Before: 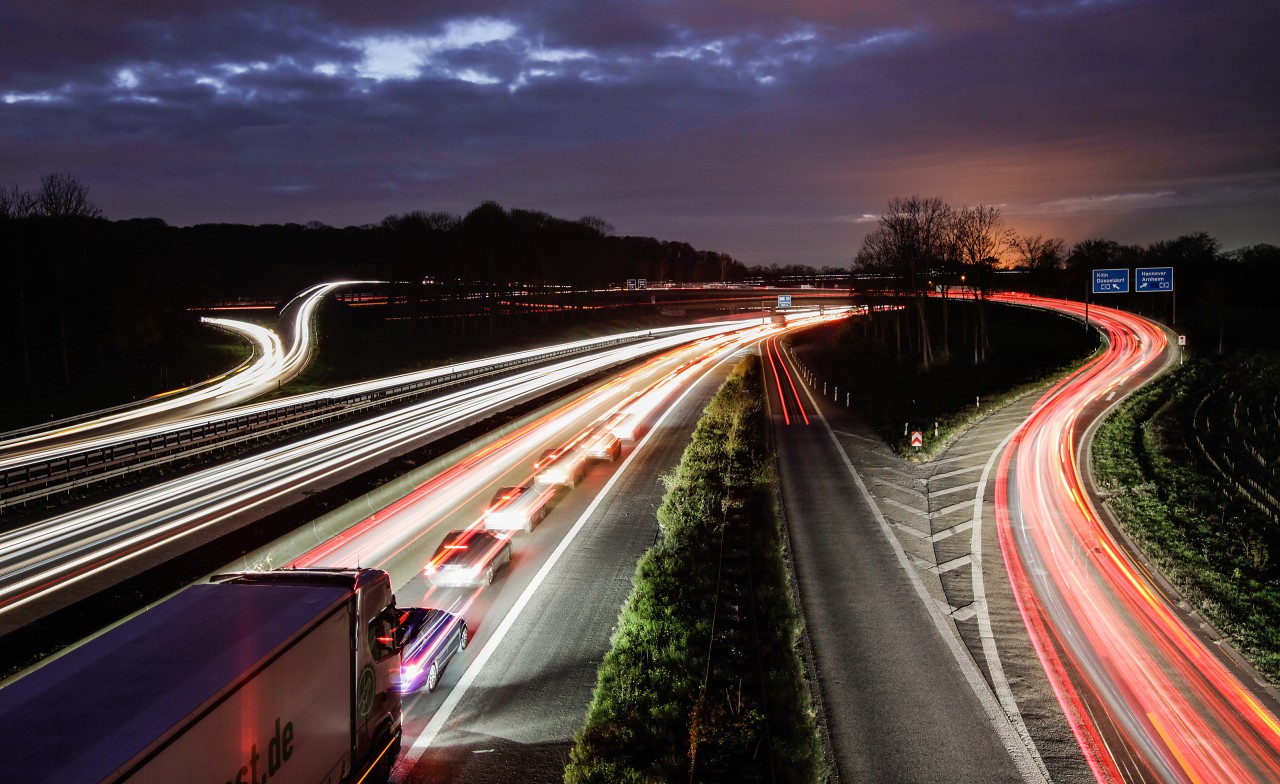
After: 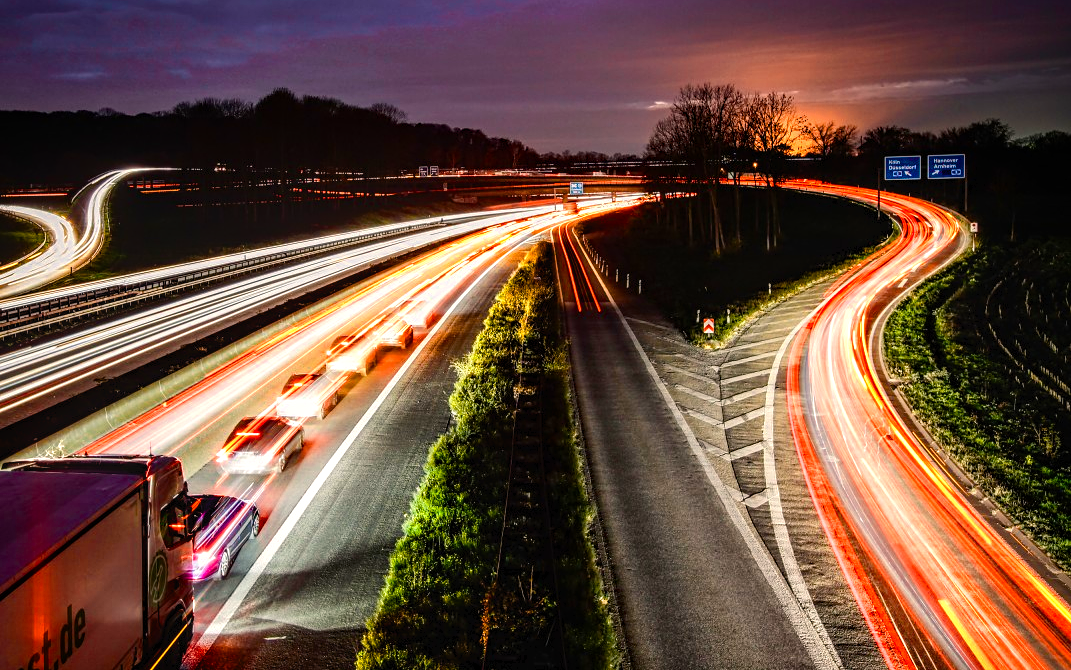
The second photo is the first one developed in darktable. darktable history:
local contrast: on, module defaults
contrast brightness saturation: brightness 0.086, saturation 0.192
contrast equalizer: octaves 7, y [[0.502, 0.505, 0.512, 0.529, 0.564, 0.588], [0.5 ×6], [0.502, 0.505, 0.512, 0.529, 0.564, 0.588], [0, 0.001, 0.001, 0.004, 0.008, 0.011], [0, 0.001, 0.001, 0.004, 0.008, 0.011]], mix 0.783
color zones: curves: ch0 [(0.018, 0.548) (0.224, 0.64) (0.425, 0.447) (0.675, 0.575) (0.732, 0.579)]; ch1 [(0.066, 0.487) (0.25, 0.5) (0.404, 0.43) (0.75, 0.421) (0.956, 0.421)]; ch2 [(0.044, 0.561) (0.215, 0.465) (0.399, 0.544) (0.465, 0.548) (0.614, 0.447) (0.724, 0.43) (0.882, 0.623) (0.956, 0.632)]
vignetting: fall-off start 89.47%, fall-off radius 43.8%, saturation 0.049, center (-0.03, 0.243), width/height ratio 1.168, unbound false
crop: left 16.274%, top 14.477%
tone curve: curves: ch0 [(0, 0) (0.003, 0.019) (0.011, 0.022) (0.025, 0.027) (0.044, 0.037) (0.069, 0.049) (0.1, 0.066) (0.136, 0.091) (0.177, 0.125) (0.224, 0.159) (0.277, 0.206) (0.335, 0.266) (0.399, 0.332) (0.468, 0.411) (0.543, 0.492) (0.623, 0.577) (0.709, 0.668) (0.801, 0.767) (0.898, 0.869) (1, 1)], color space Lab, independent channels, preserve colors none
color balance rgb: highlights gain › chroma 1.001%, highlights gain › hue 60.1°, linear chroma grading › global chroma 8.695%, perceptual saturation grading › global saturation 36.875%, perceptual saturation grading › shadows 34.655%
